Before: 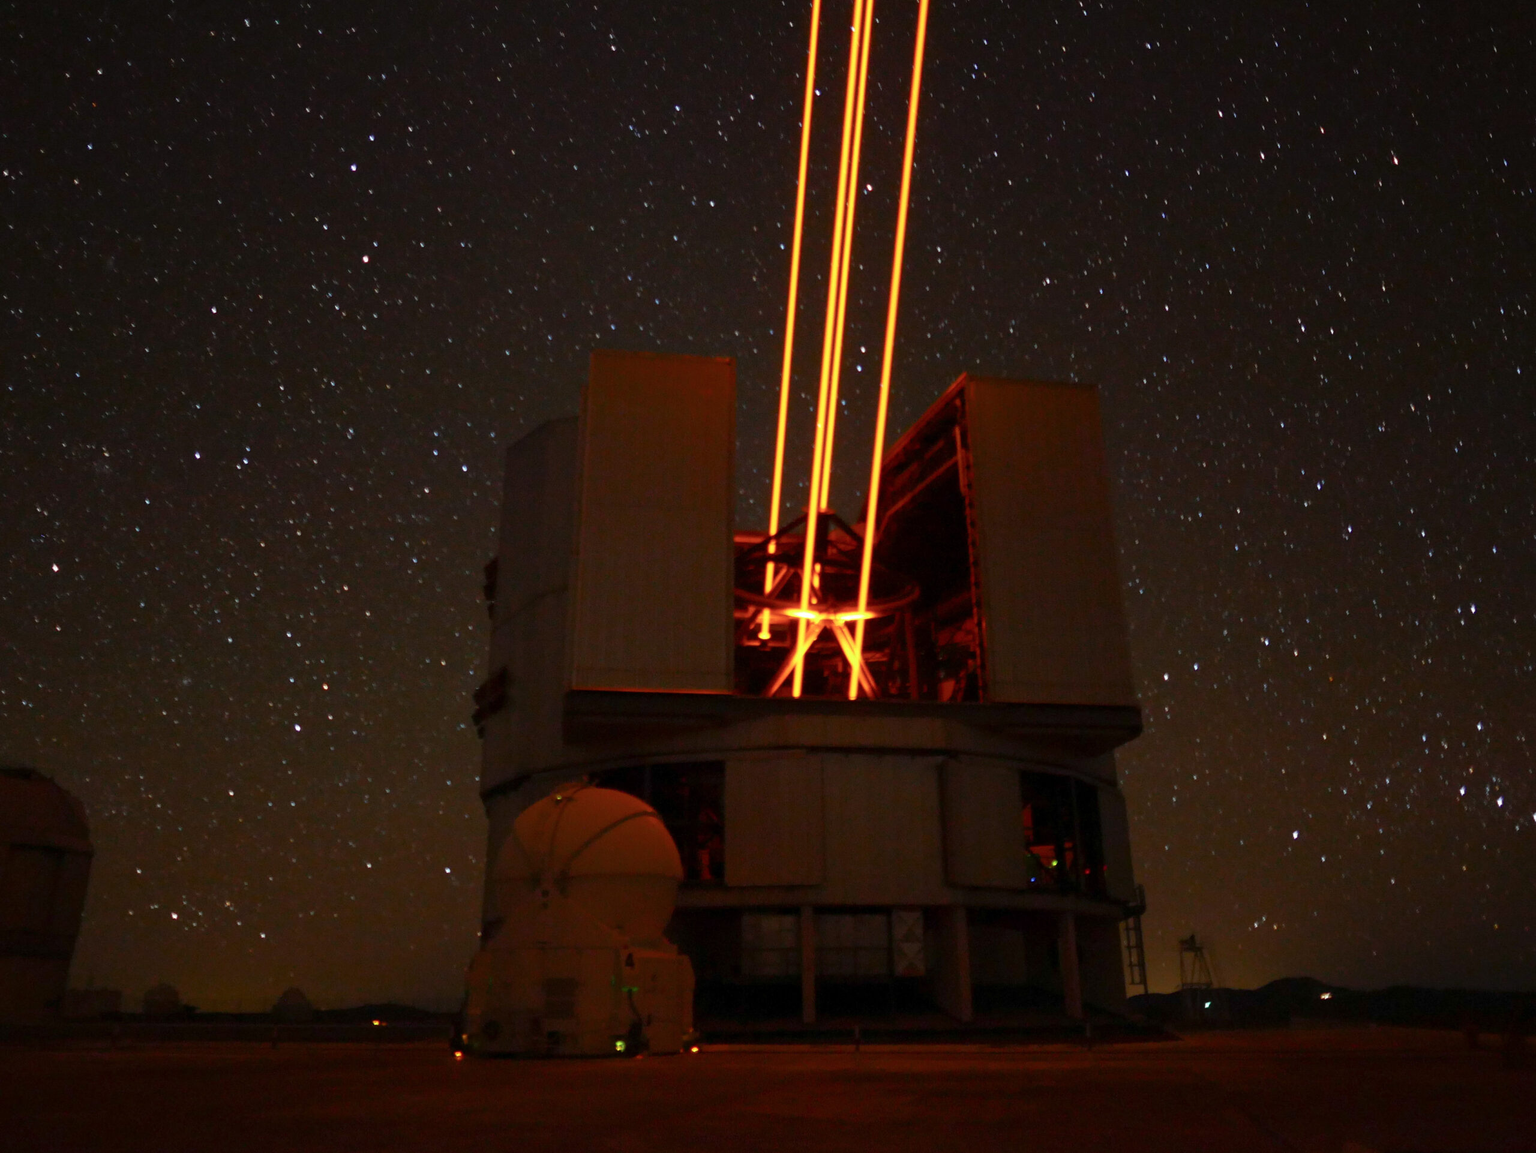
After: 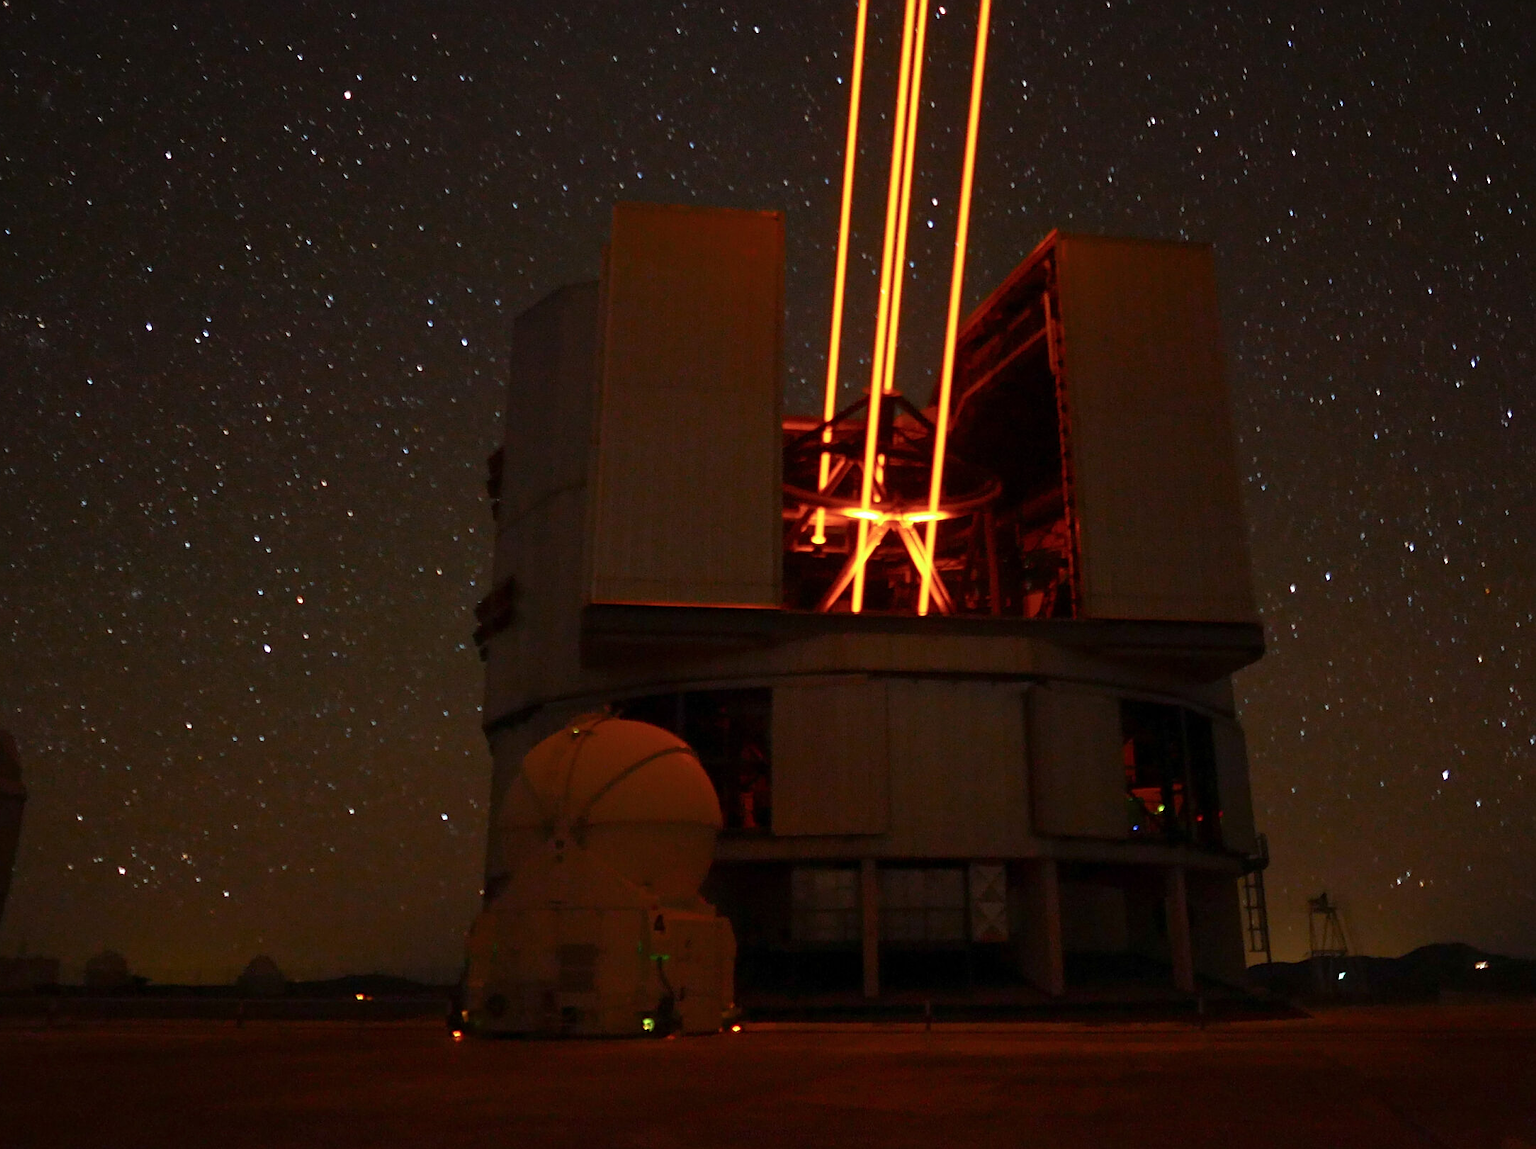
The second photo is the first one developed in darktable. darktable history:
sharpen: on, module defaults
crop and rotate: left 4.663%, top 15.542%, right 10.644%
